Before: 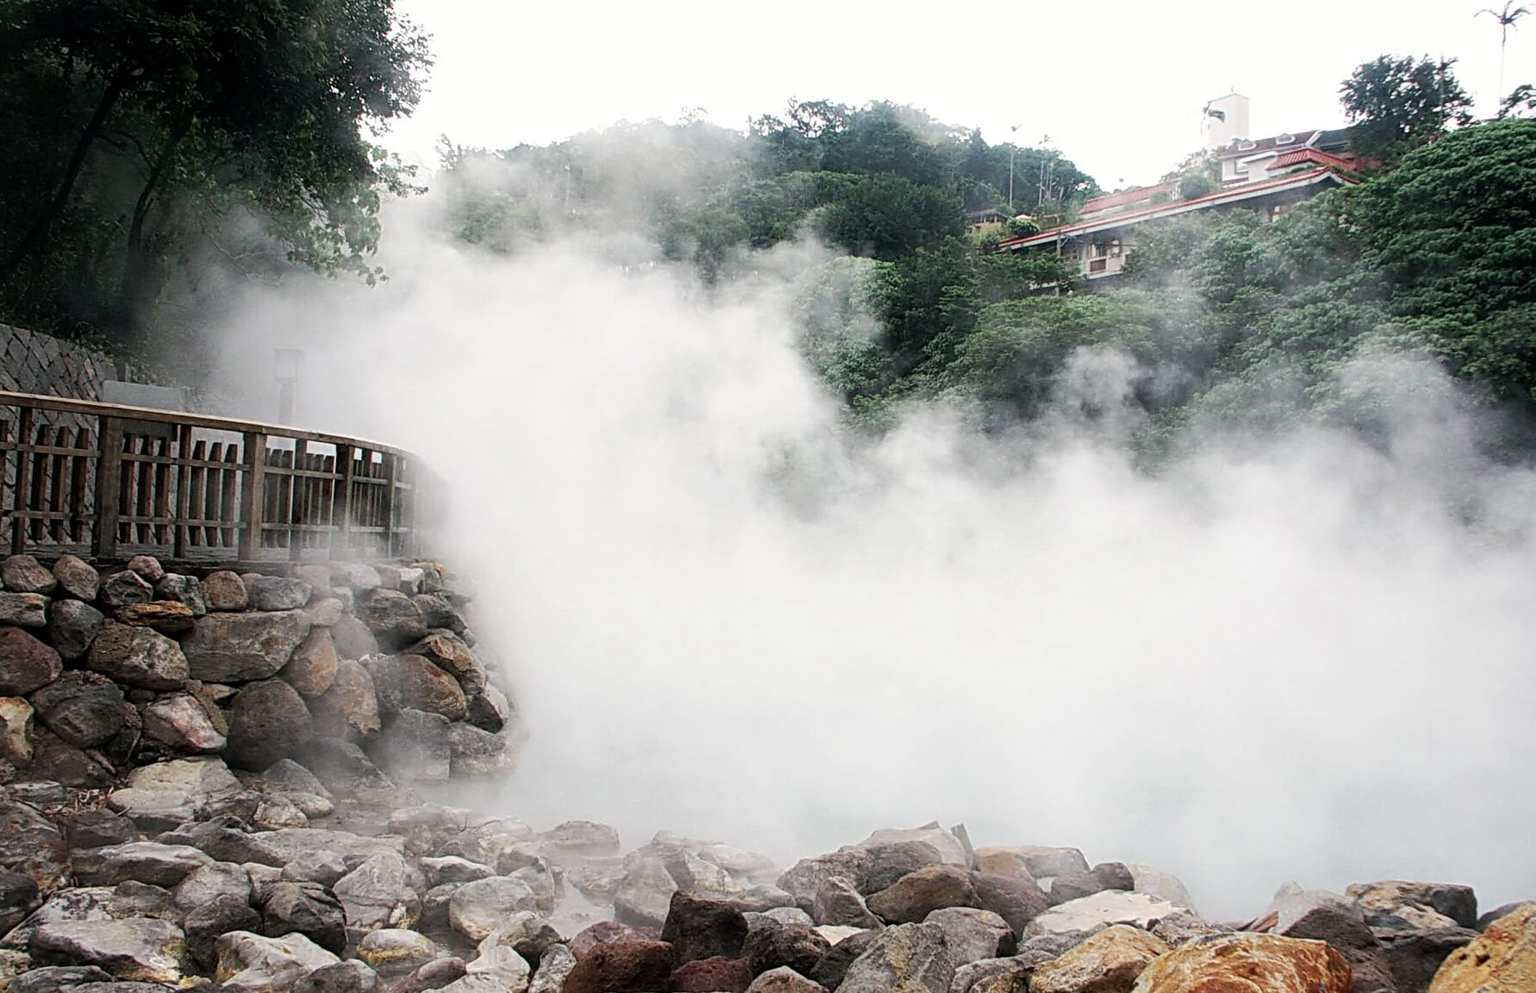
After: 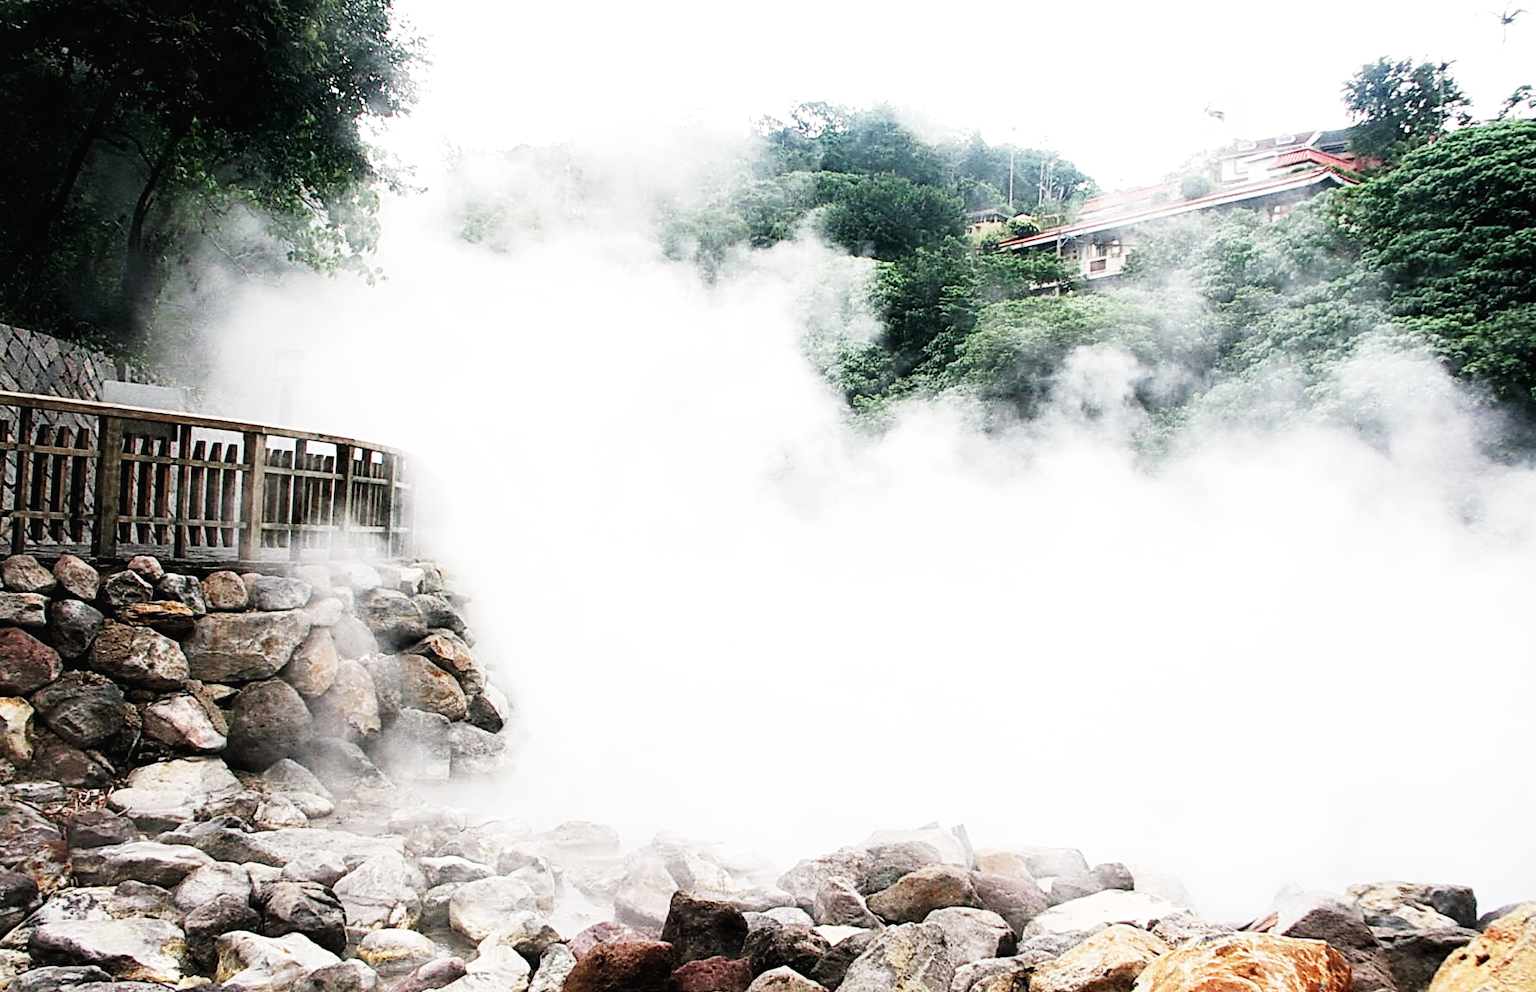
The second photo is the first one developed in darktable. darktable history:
contrast brightness saturation: saturation -0.151
base curve: curves: ch0 [(0, 0.003) (0.001, 0.002) (0.006, 0.004) (0.02, 0.022) (0.048, 0.086) (0.094, 0.234) (0.162, 0.431) (0.258, 0.629) (0.385, 0.8) (0.548, 0.918) (0.751, 0.988) (1, 1)], preserve colors none
